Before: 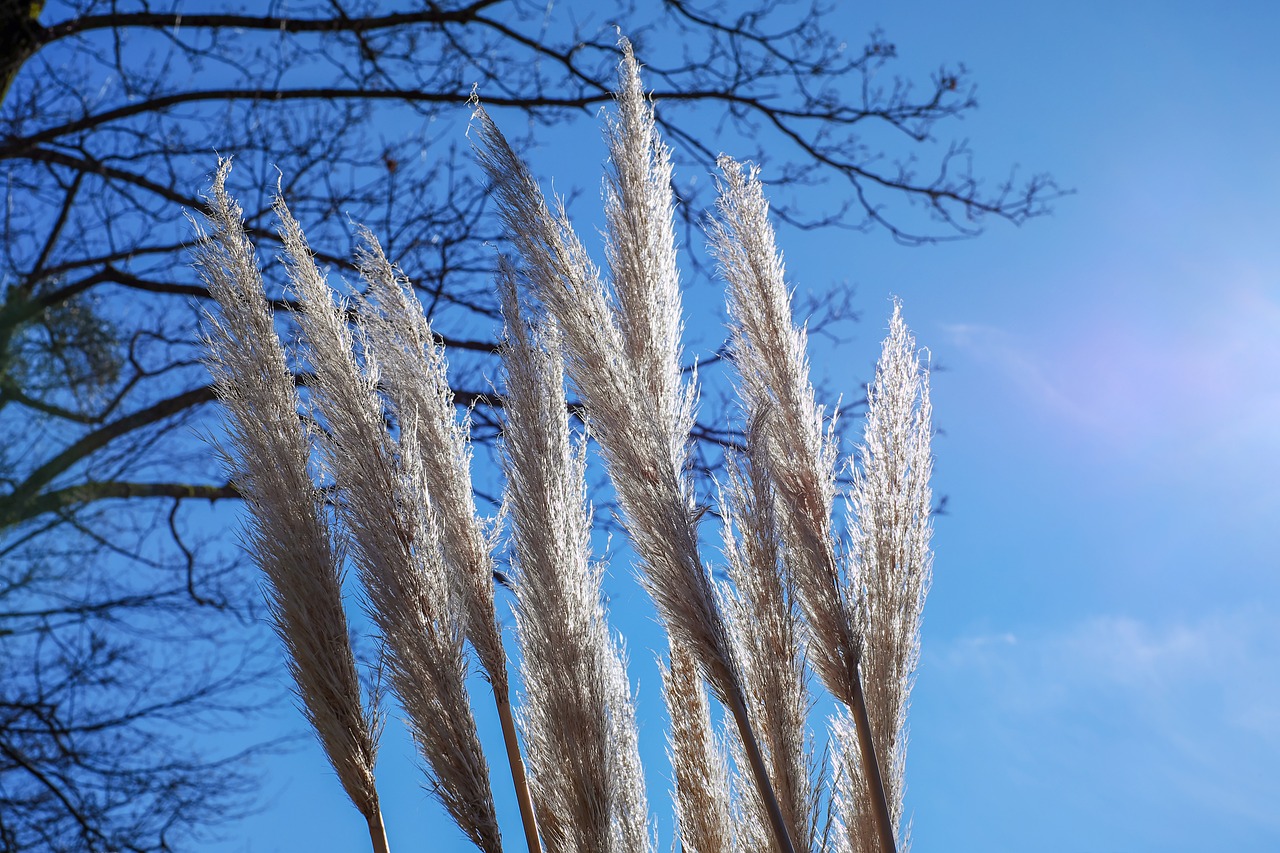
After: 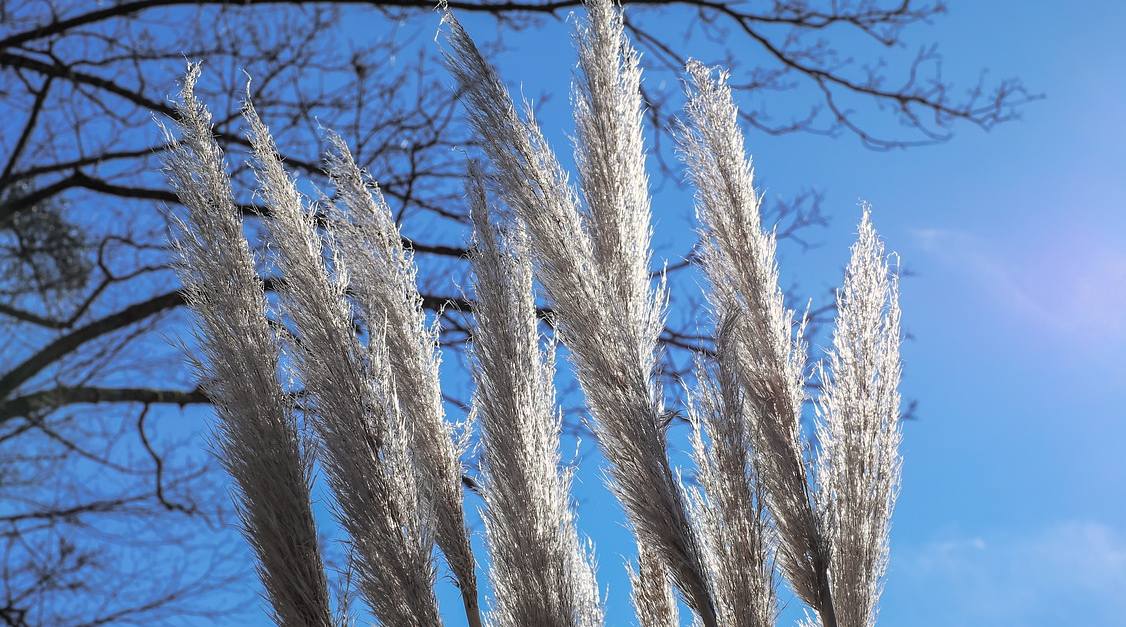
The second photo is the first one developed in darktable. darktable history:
crop and rotate: left 2.425%, top 11.305%, right 9.6%, bottom 15.08%
split-toning: shadows › hue 43.2°, shadows › saturation 0, highlights › hue 50.4°, highlights › saturation 1
